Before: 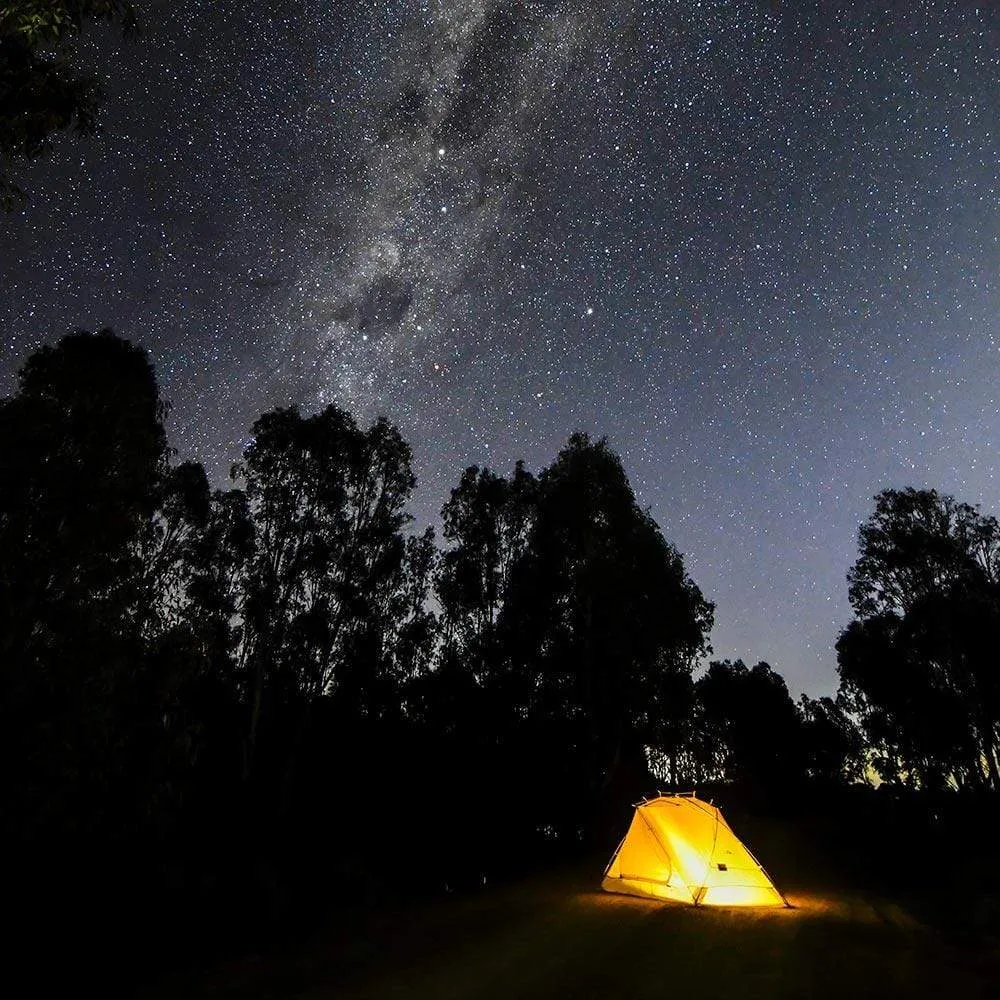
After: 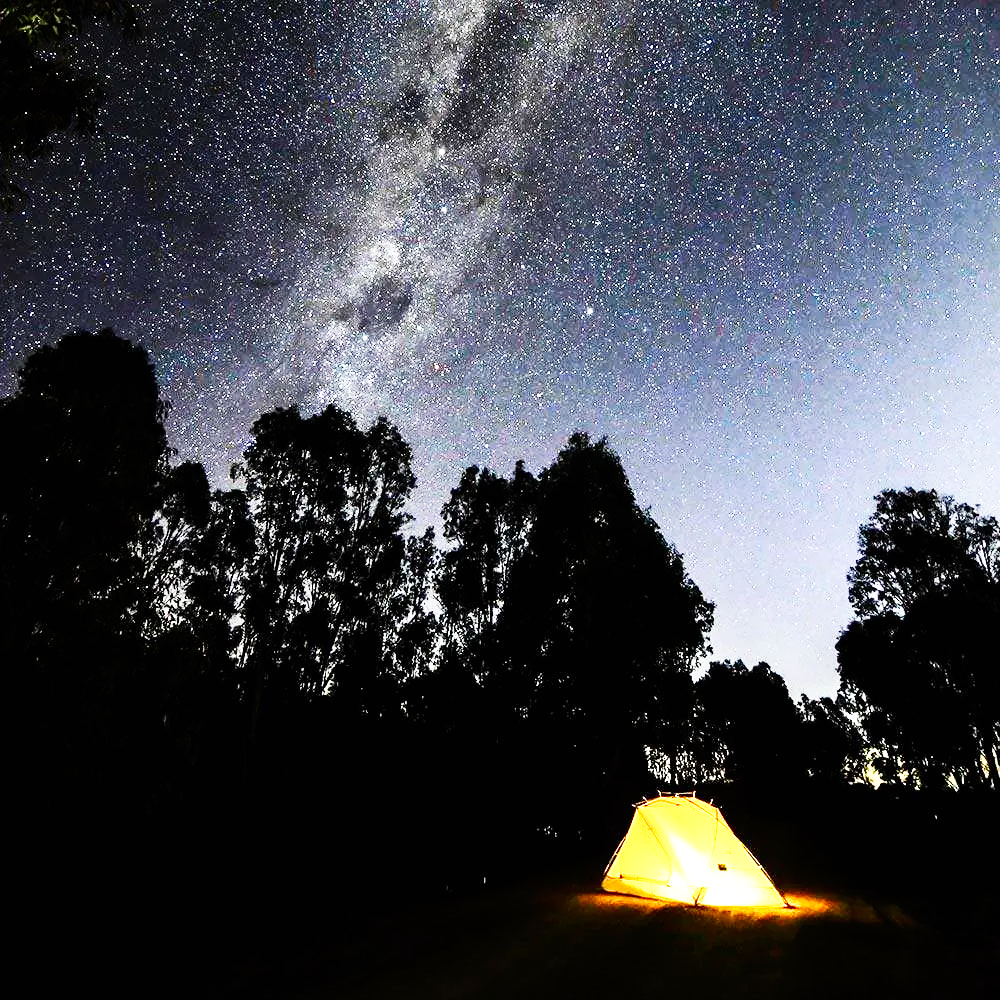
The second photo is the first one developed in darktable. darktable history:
base curve: curves: ch0 [(0, 0) (0.007, 0.004) (0.027, 0.03) (0.046, 0.07) (0.207, 0.54) (0.442, 0.872) (0.673, 0.972) (1, 1)], preserve colors none
exposure: black level correction 0.001, exposure 0.5 EV, compensate exposure bias true, compensate highlight preservation false
grain: coarseness 14.57 ISO, strength 8.8%
tone equalizer: -8 EV -0.417 EV, -7 EV -0.389 EV, -6 EV -0.333 EV, -5 EV -0.222 EV, -3 EV 0.222 EV, -2 EV 0.333 EV, -1 EV 0.389 EV, +0 EV 0.417 EV, edges refinement/feathering 500, mask exposure compensation -1.57 EV, preserve details no
